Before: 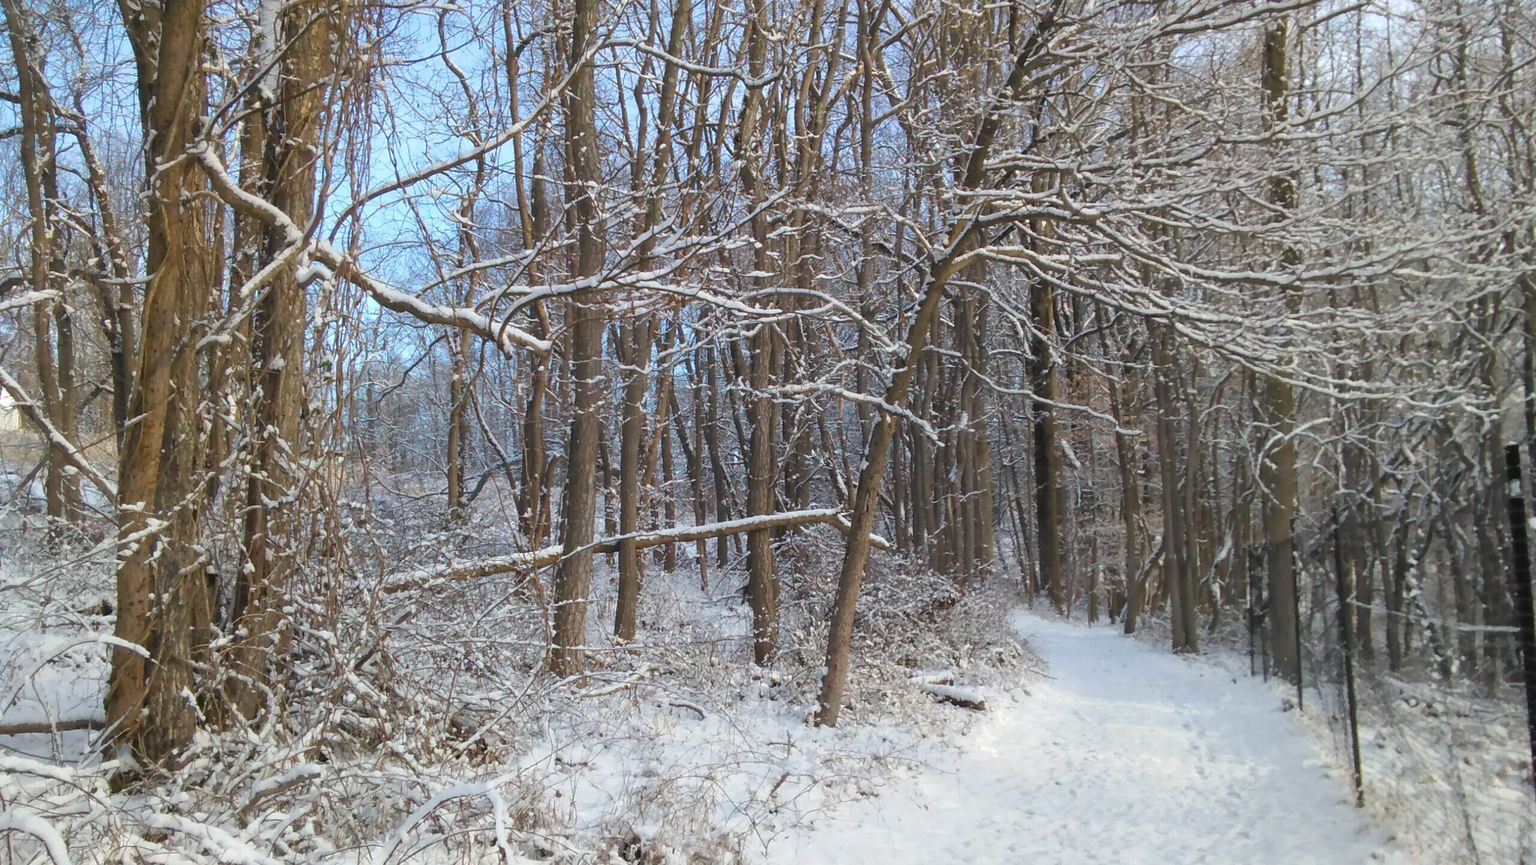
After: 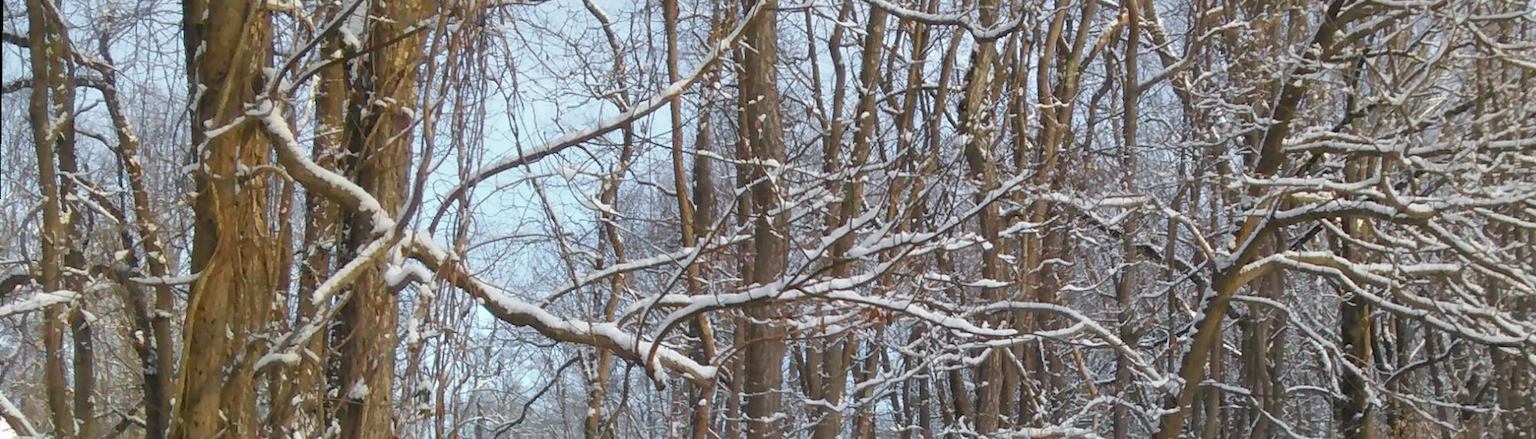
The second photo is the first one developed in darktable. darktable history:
crop: left 0.579%, top 7.627%, right 23.167%, bottom 54.275%
rotate and perspective: rotation 0.8°, automatic cropping off
color zones: curves: ch1 [(0.25, 0.61) (0.75, 0.248)]
